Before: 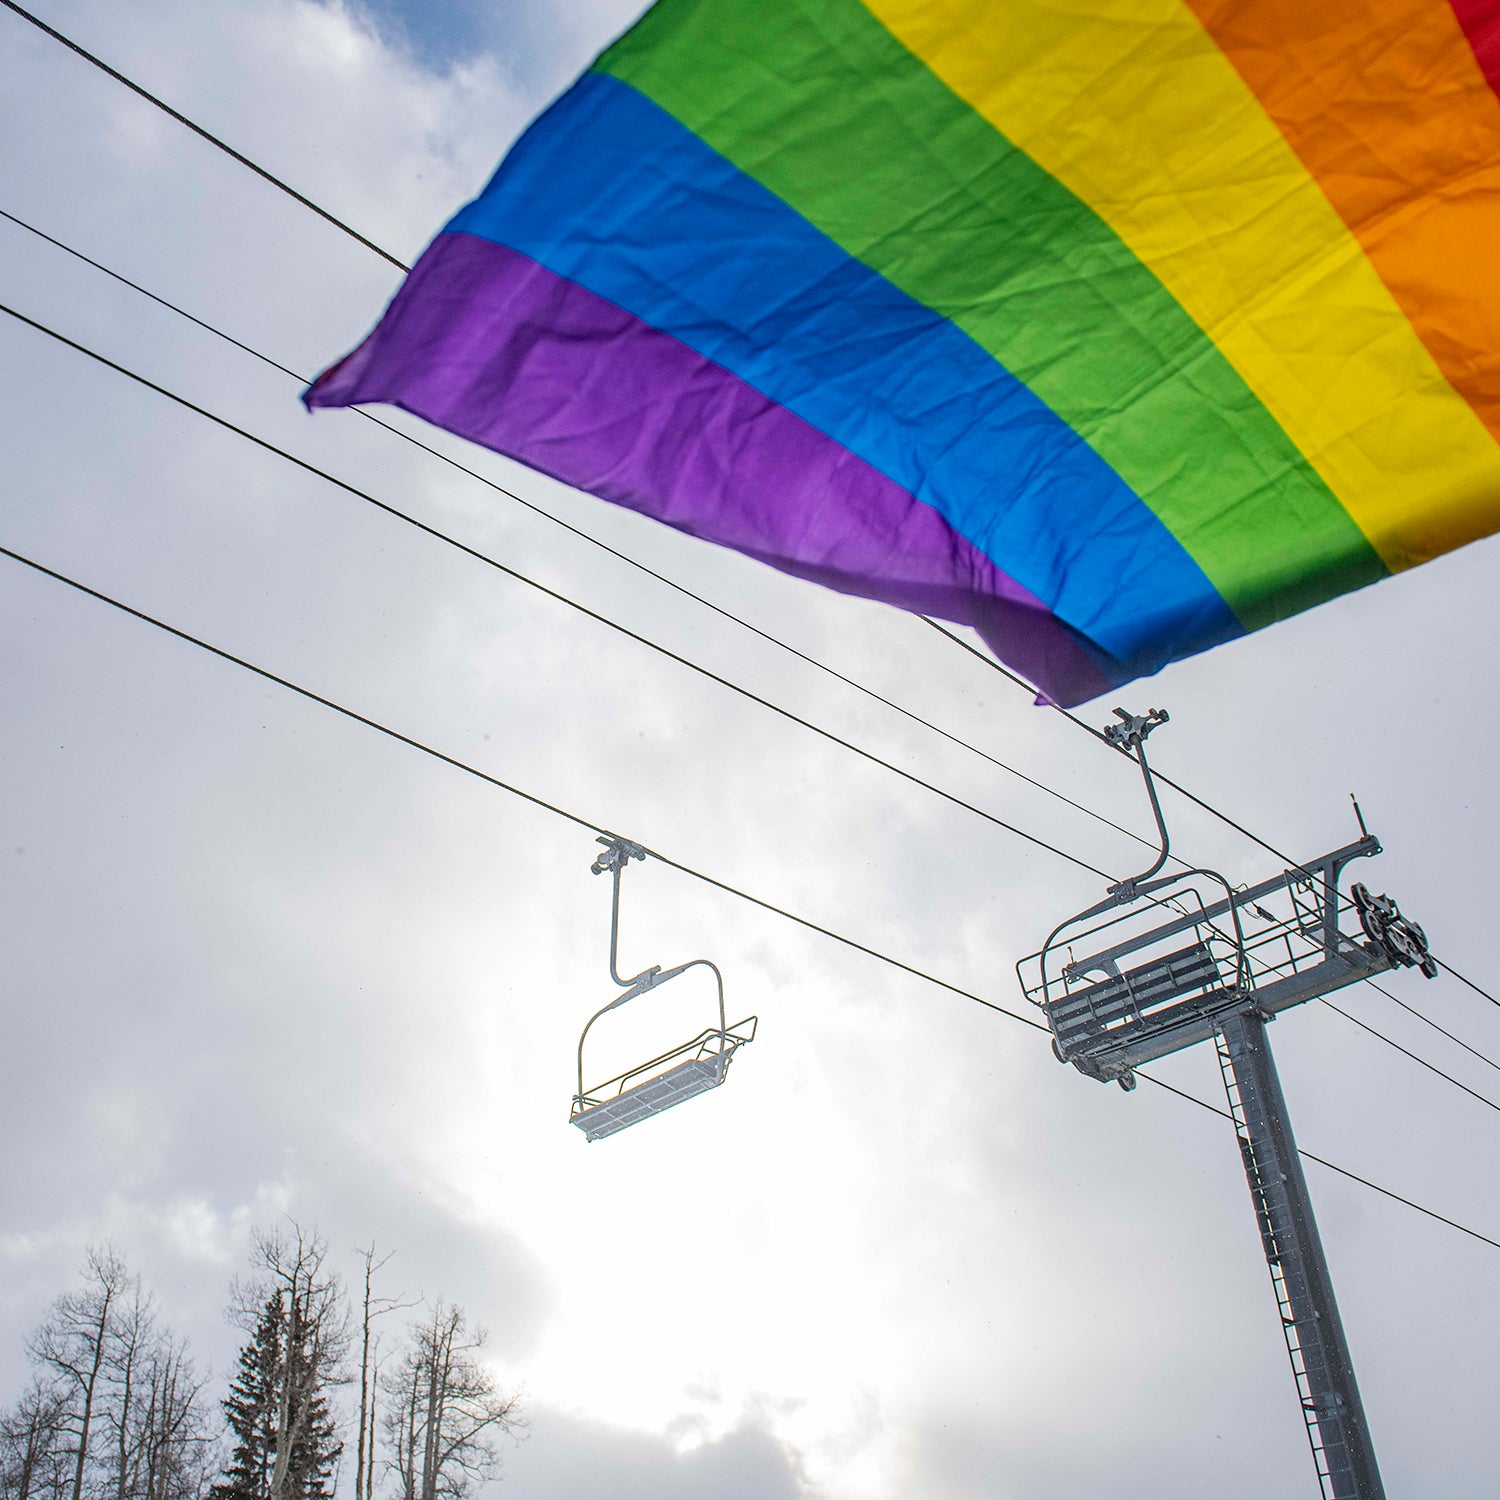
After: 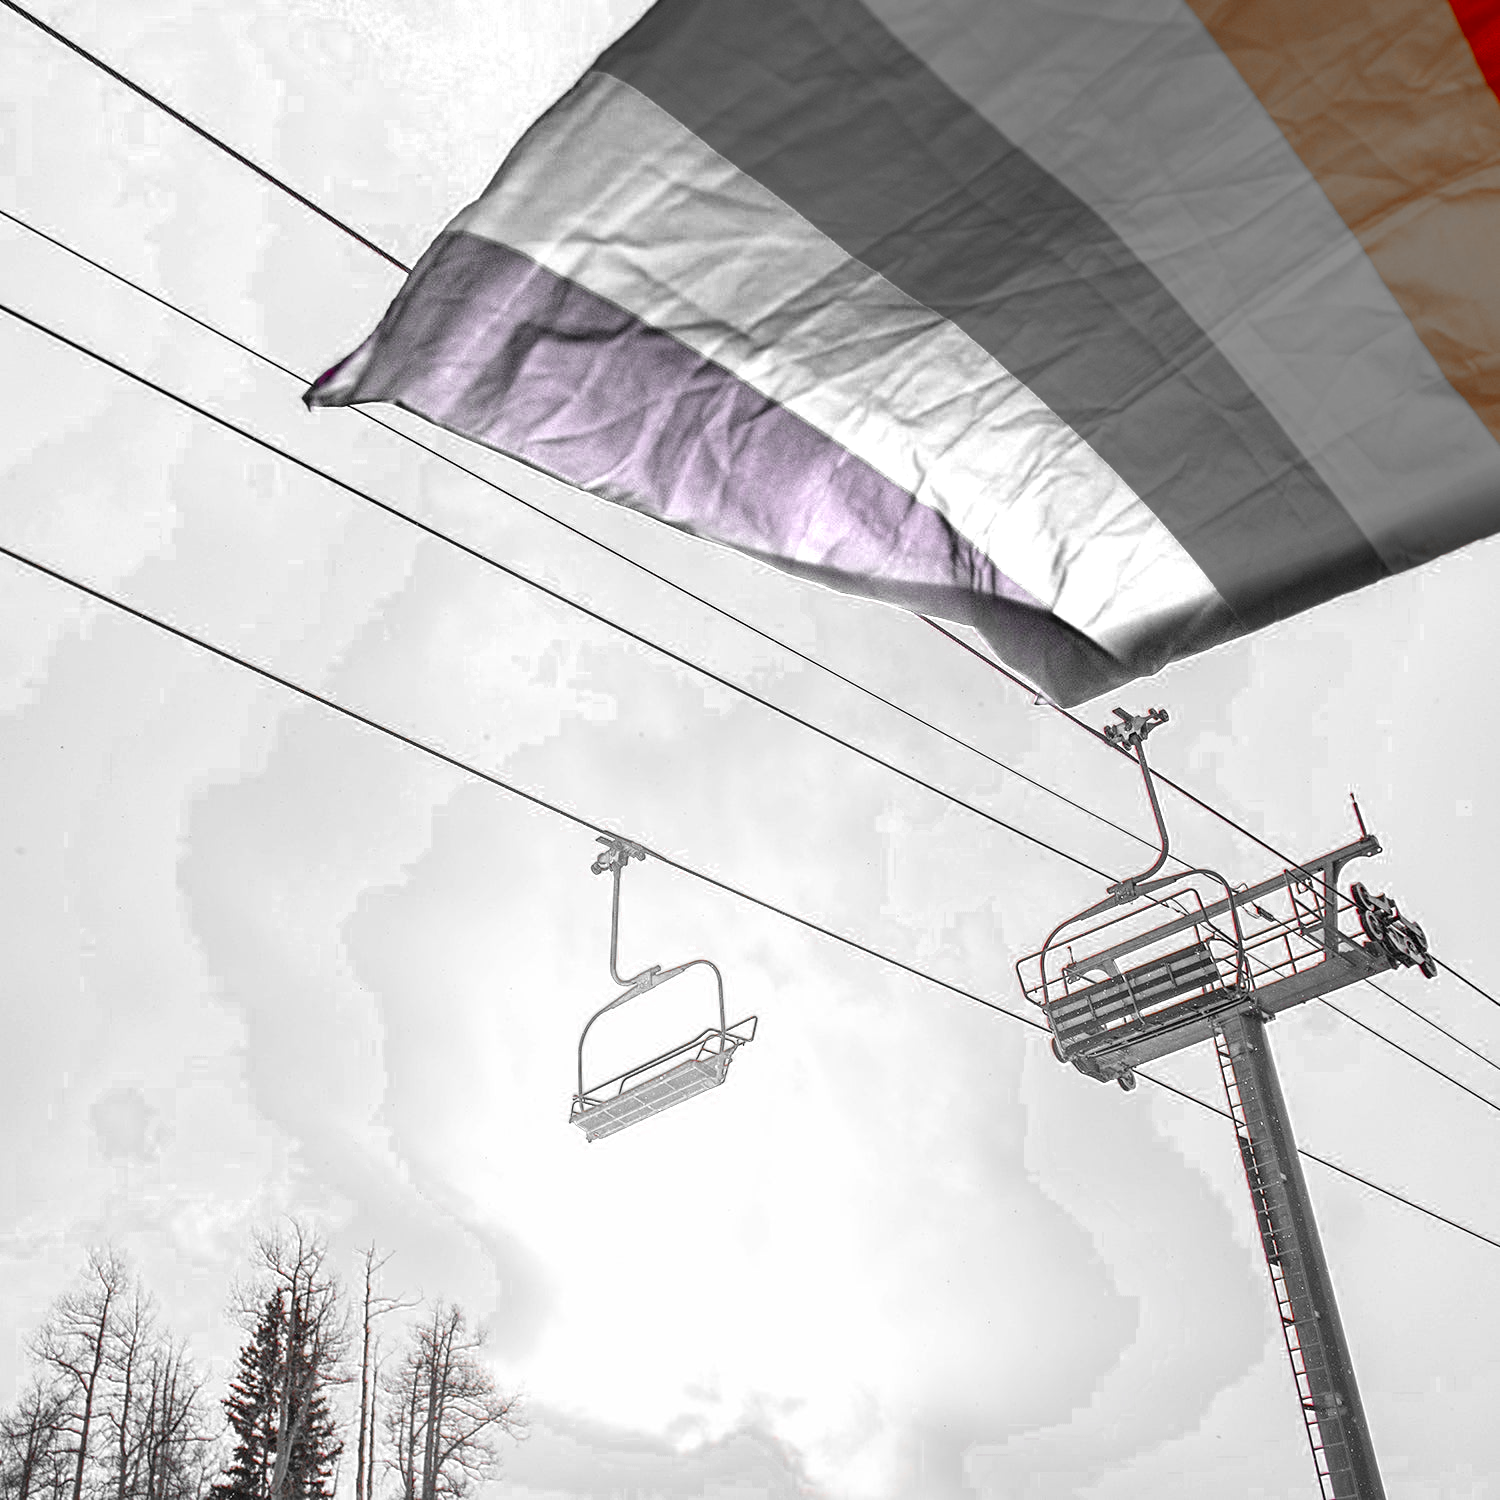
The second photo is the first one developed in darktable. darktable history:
contrast equalizer: octaves 7, y [[0.5 ×6], [0.5 ×6], [0.5, 0.5, 0.501, 0.545, 0.707, 0.863], [0 ×6], [0 ×6]]
color balance rgb: linear chroma grading › global chroma 14.65%, perceptual saturation grading › global saturation 29.211%, perceptual saturation grading › mid-tones 12.717%, perceptual saturation grading › shadows 11.293%, perceptual brilliance grading › global brilliance 2.895%, perceptual brilliance grading › highlights -3.154%, perceptual brilliance grading › shadows 3.762%
color zones: curves: ch0 [(0, 0.352) (0.143, 0.407) (0.286, 0.386) (0.429, 0.431) (0.571, 0.829) (0.714, 0.853) (0.857, 0.833) (1, 0.352)]; ch1 [(0, 0.604) (0.072, 0.726) (0.096, 0.608) (0.205, 0.007) (0.571, -0.006) (0.839, -0.013) (0.857, -0.012) (1, 0.604)]
